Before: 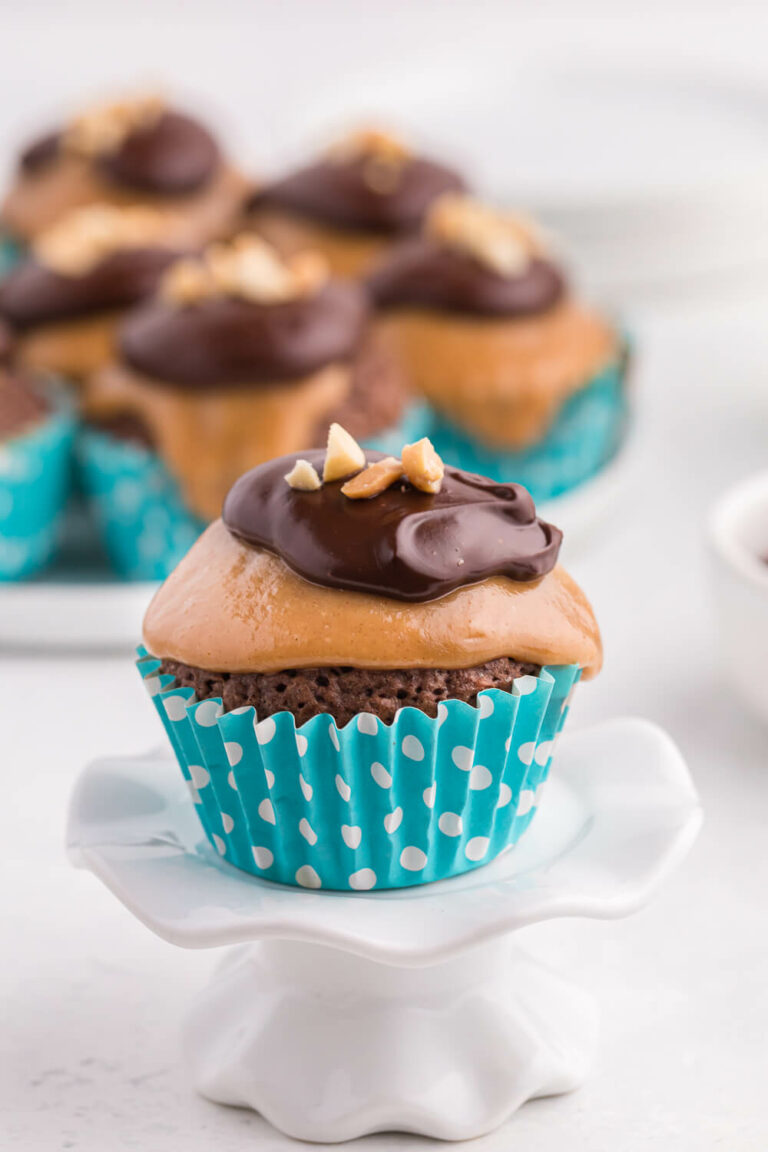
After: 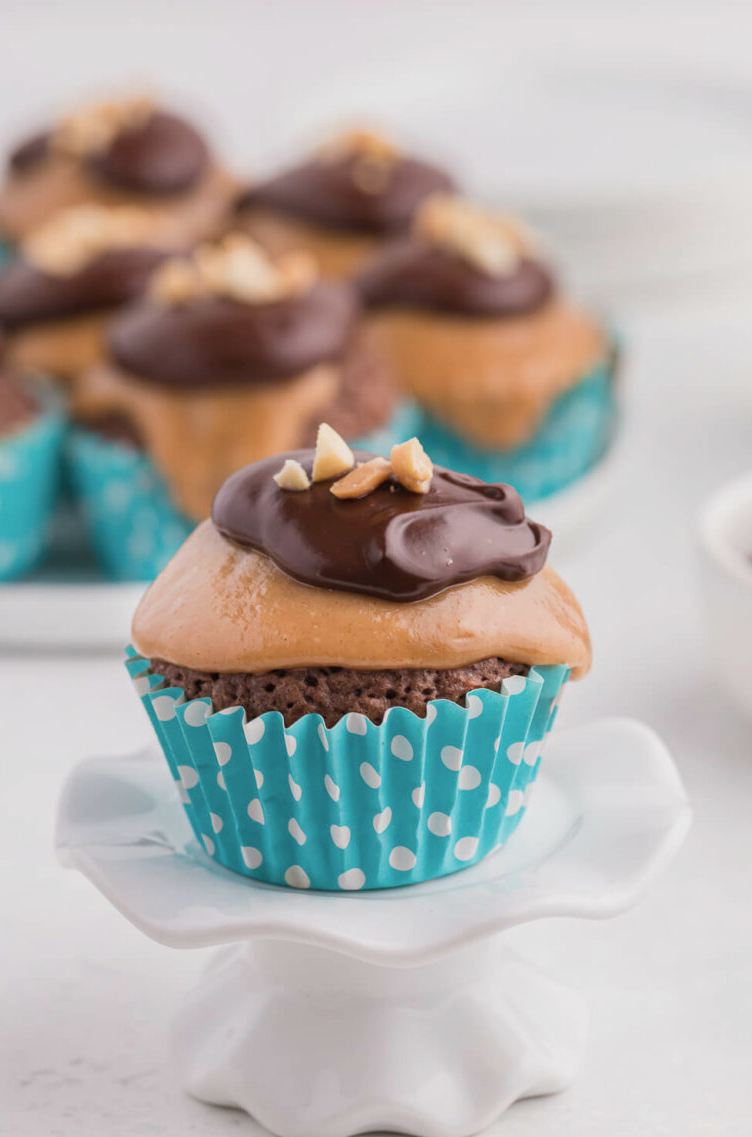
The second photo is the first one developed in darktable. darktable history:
crop and rotate: left 1.462%, right 0.607%, bottom 1.219%
color balance rgb: perceptual saturation grading › global saturation -11.996%, contrast -9.726%
